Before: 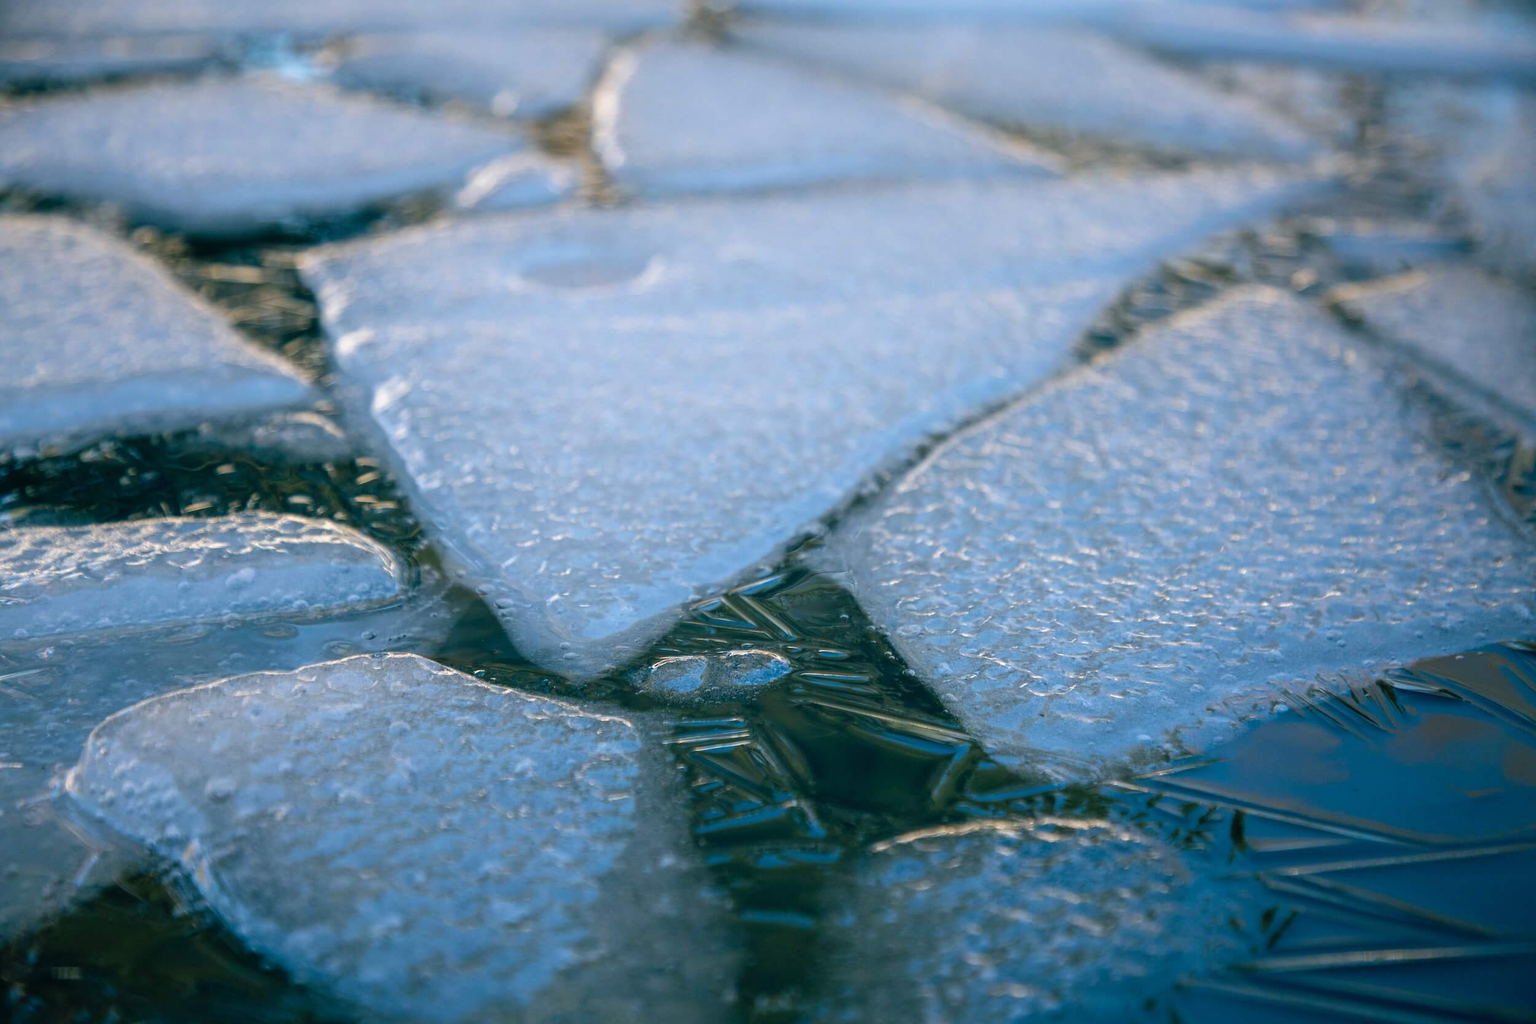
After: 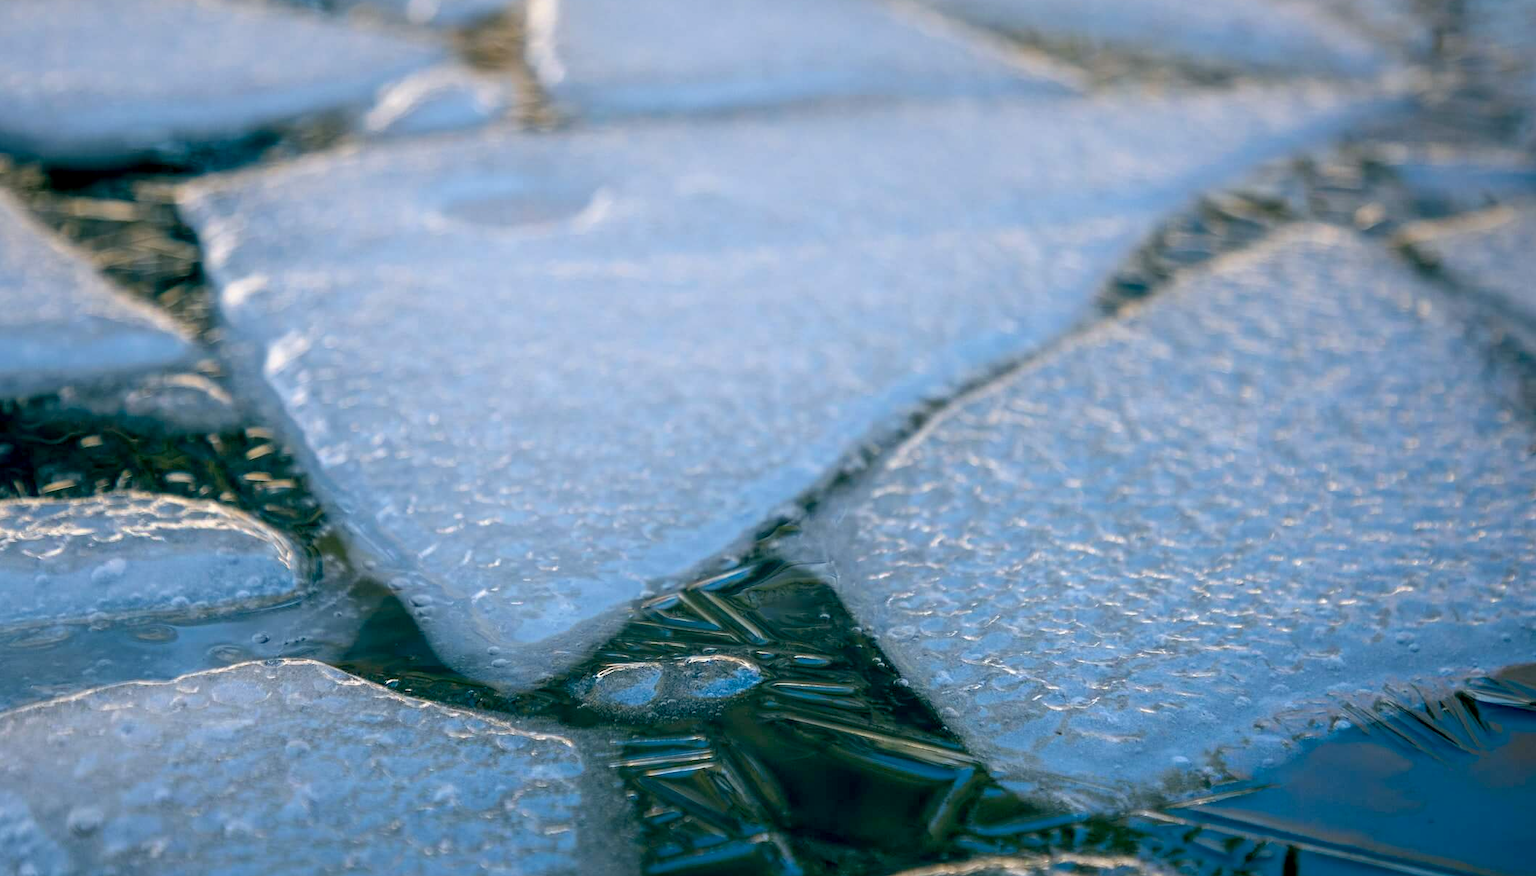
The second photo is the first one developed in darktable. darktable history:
exposure: black level correction 0.01, exposure 0.015 EV, compensate highlight preservation false
crop and rotate: left 9.696%, top 9.597%, right 5.907%, bottom 18.229%
